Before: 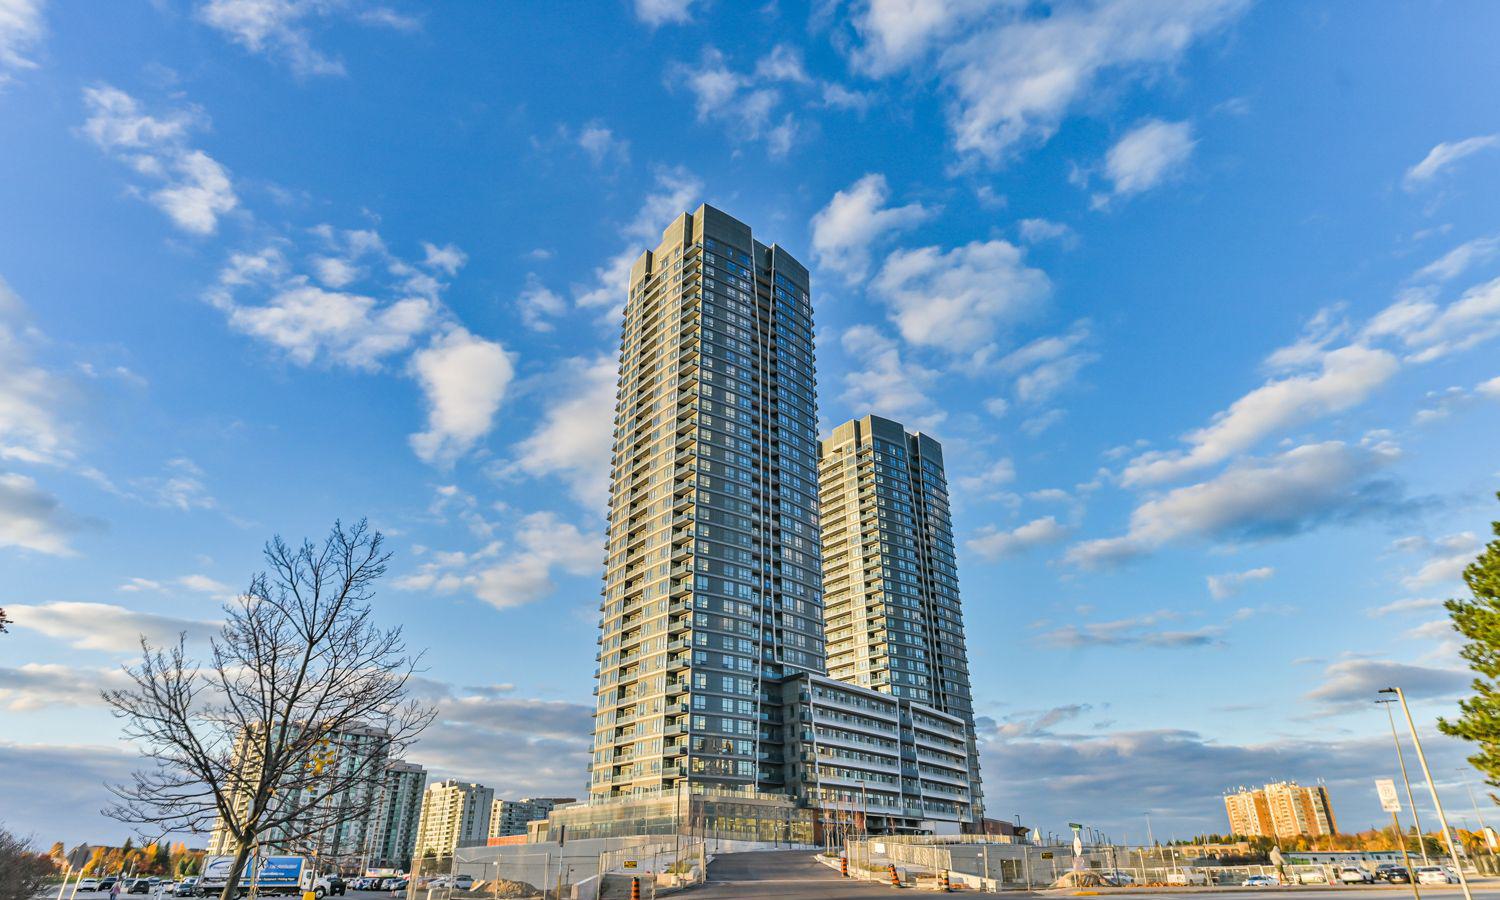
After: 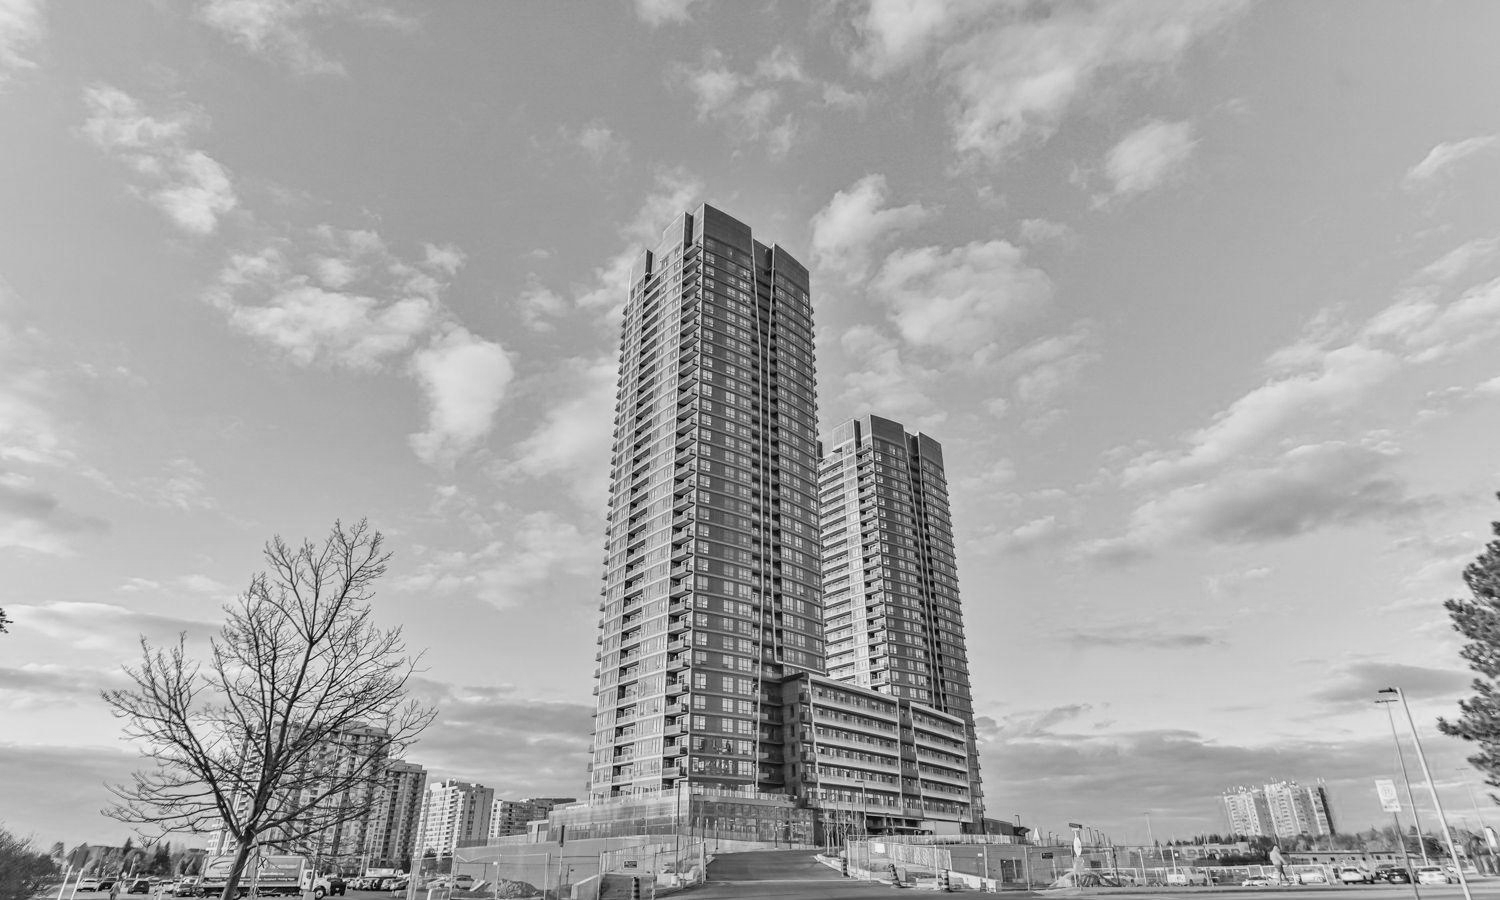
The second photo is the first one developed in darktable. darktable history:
color calibration: output gray [0.18, 0.41, 0.41, 0], gray › normalize channels true, illuminant same as pipeline (D50), adaptation XYZ, x 0.346, y 0.359, gamut compression 0
contrast brightness saturation: contrast 0.05, brightness 0.06, saturation 0.01
